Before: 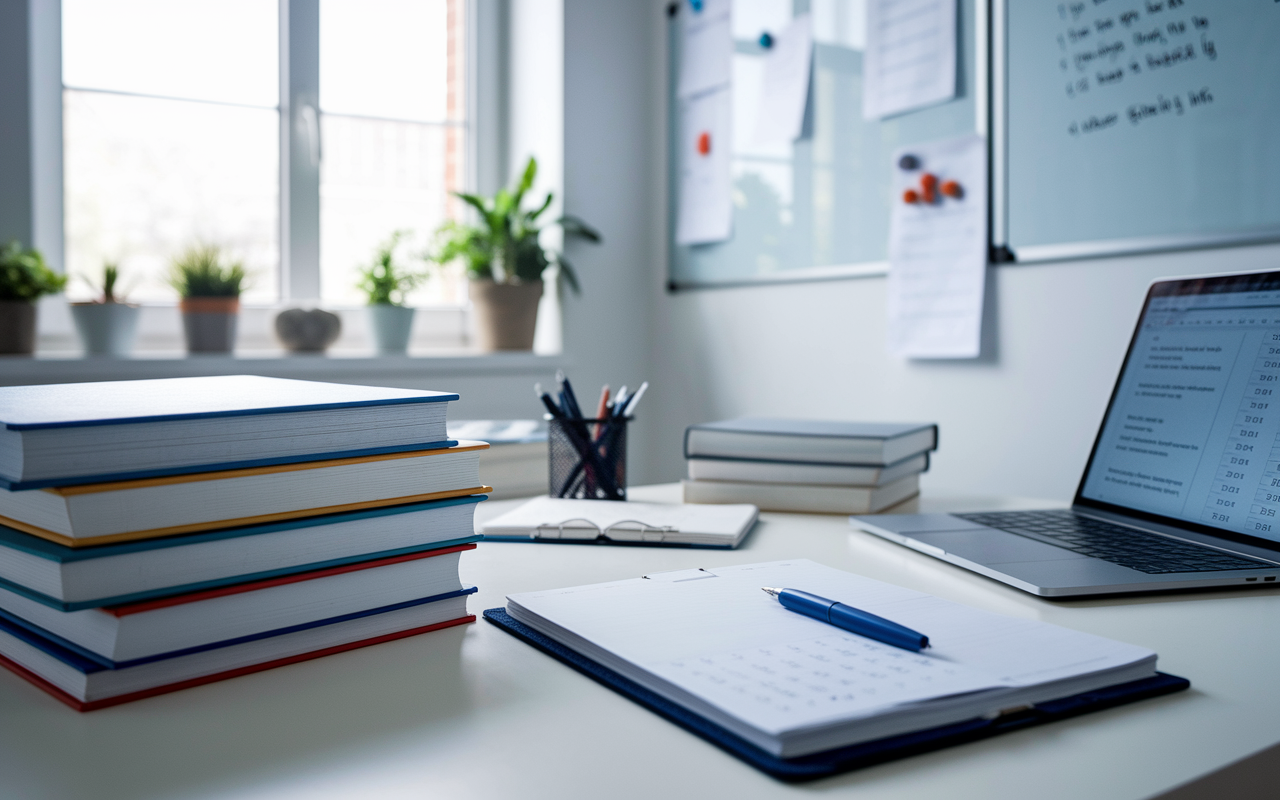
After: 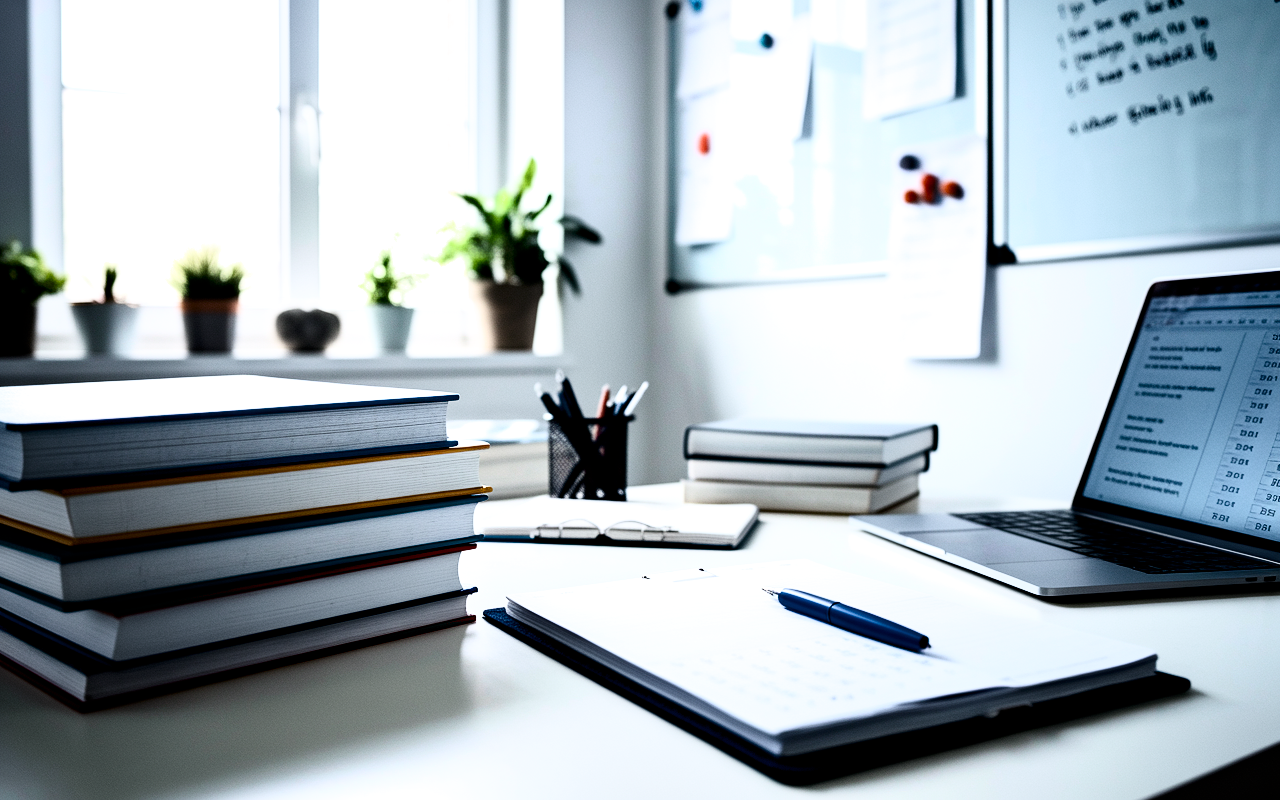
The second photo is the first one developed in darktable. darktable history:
haze removal: compatibility mode true, adaptive false
contrast brightness saturation: contrast 0.282
filmic rgb: black relative exposure -3.62 EV, white relative exposure 2.11 EV, hardness 3.63
exposure: black level correction 0.007, exposure 0.158 EV, compensate highlight preservation false
